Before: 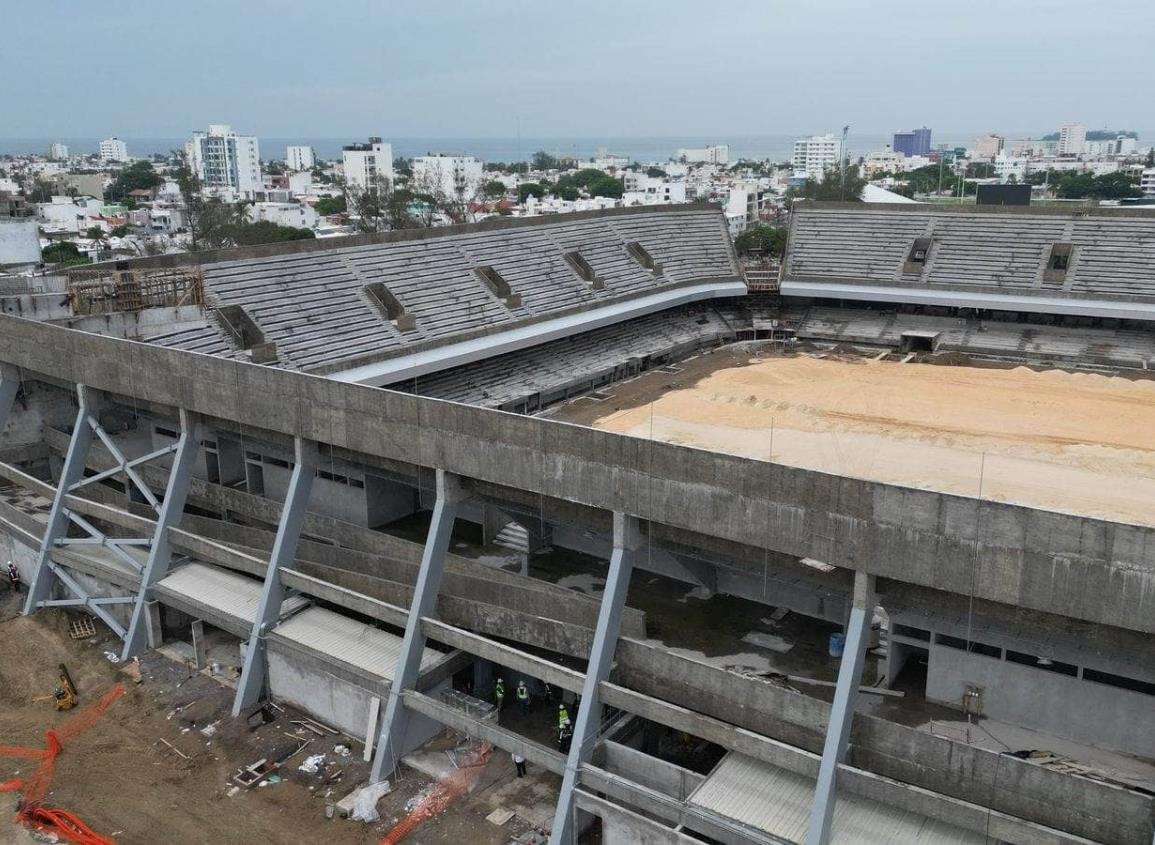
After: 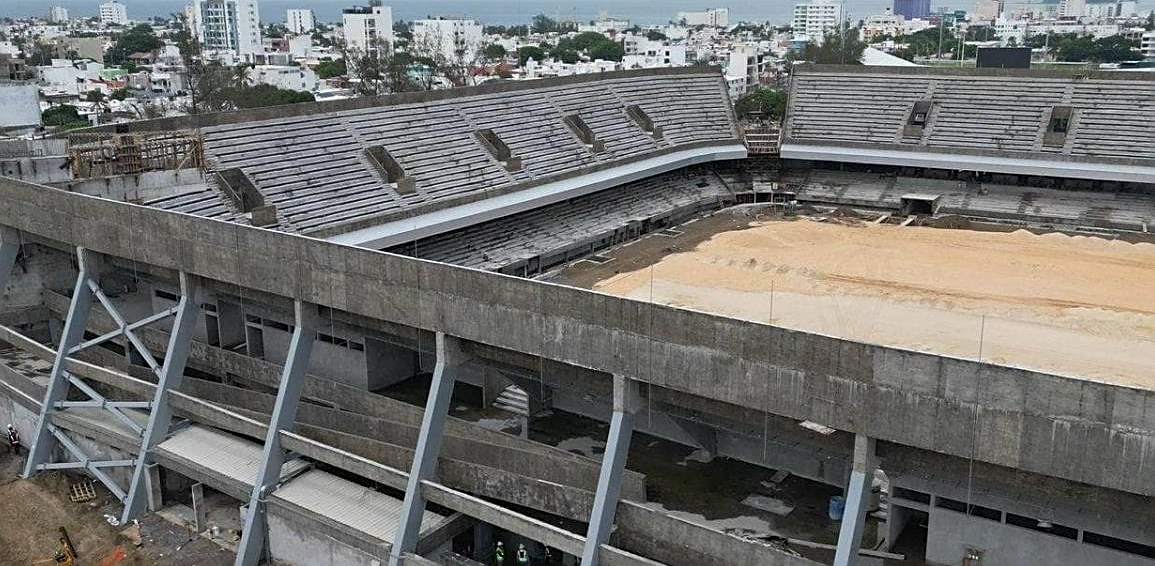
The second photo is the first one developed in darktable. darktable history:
crop: top 16.298%, bottom 16.691%
sharpen: amount 0.56
color correction: highlights a* -0.179, highlights b* -0.142
